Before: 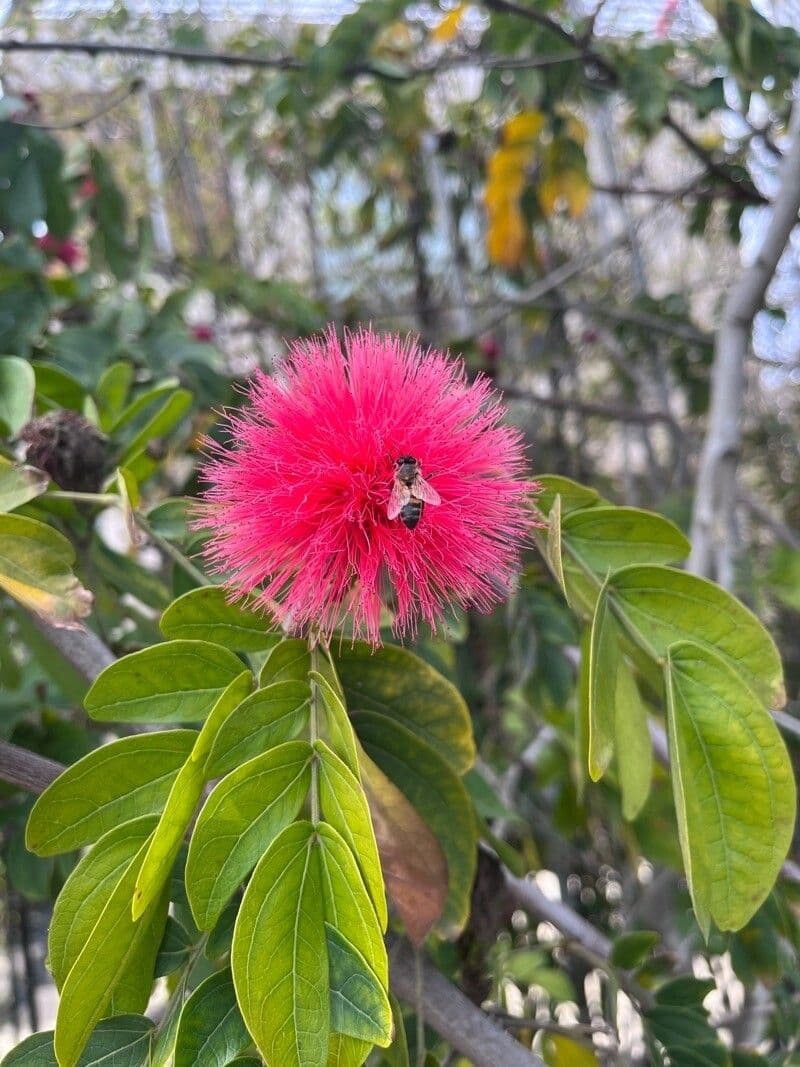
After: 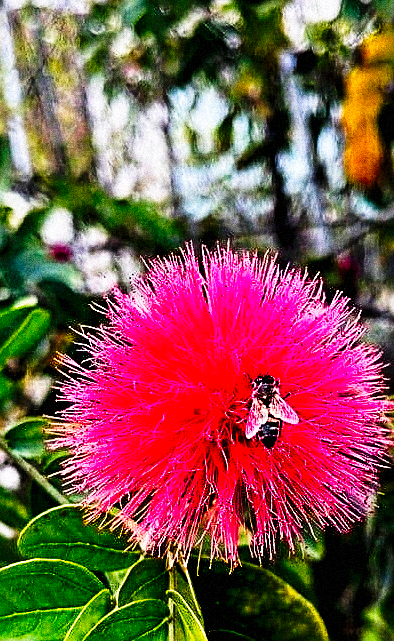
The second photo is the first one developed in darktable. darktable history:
crop: left 17.835%, top 7.675%, right 32.881%, bottom 32.213%
exposure: black level correction 0.056, compensate highlight preservation false
sharpen: amount 0.901
grain: coarseness 14.49 ISO, strength 48.04%, mid-tones bias 35%
tone curve: curves: ch0 [(0, 0) (0.003, 0.005) (0.011, 0.008) (0.025, 0.013) (0.044, 0.017) (0.069, 0.022) (0.1, 0.029) (0.136, 0.038) (0.177, 0.053) (0.224, 0.081) (0.277, 0.128) (0.335, 0.214) (0.399, 0.343) (0.468, 0.478) (0.543, 0.641) (0.623, 0.798) (0.709, 0.911) (0.801, 0.971) (0.898, 0.99) (1, 1)], preserve colors none
